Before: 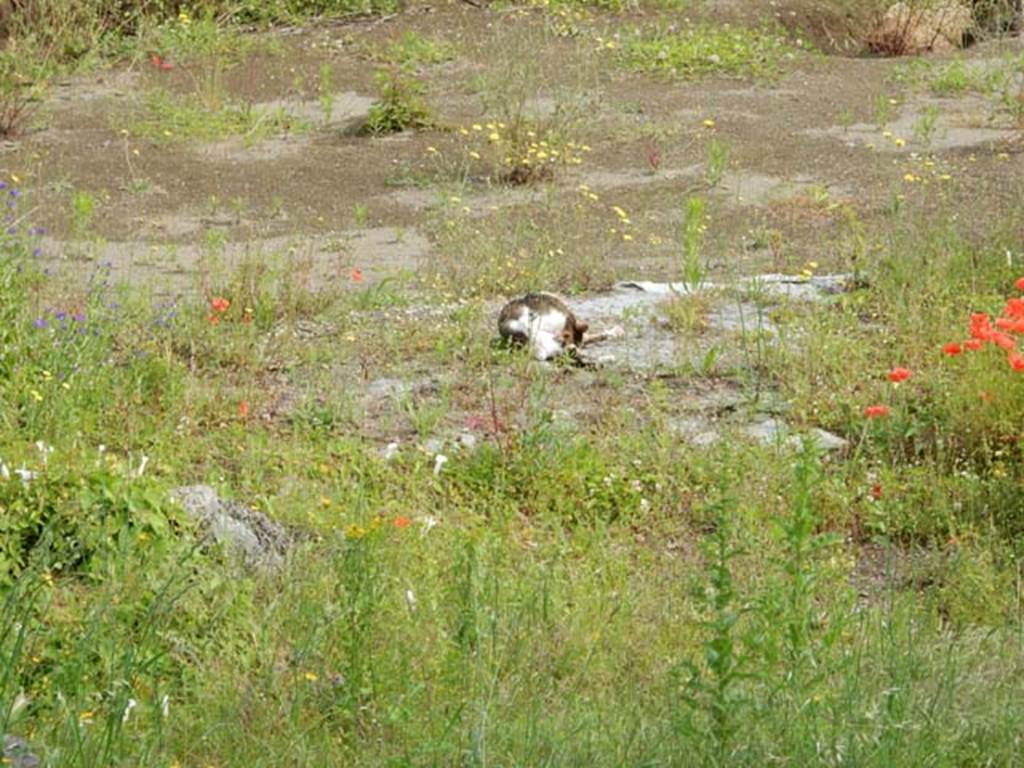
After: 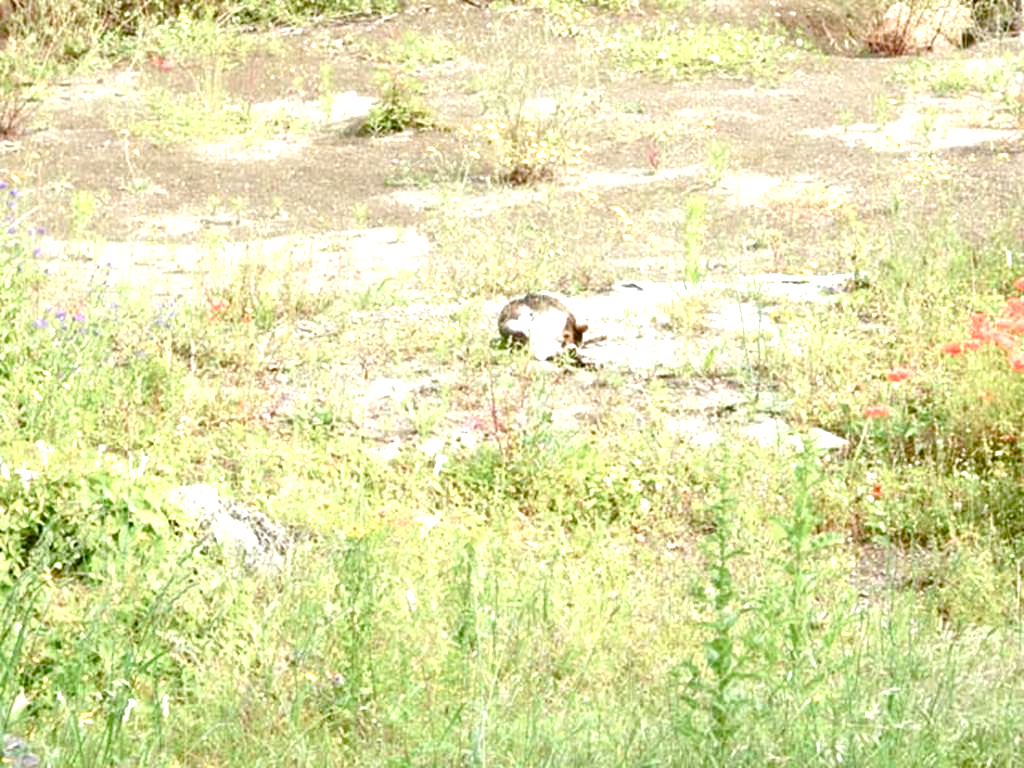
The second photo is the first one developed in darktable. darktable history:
exposure: black level correction 0, exposure 1.385 EV, compensate highlight preservation false
color balance rgb: perceptual saturation grading › global saturation 20%, perceptual saturation grading › highlights -50.201%, perceptual saturation grading › shadows 31.134%
